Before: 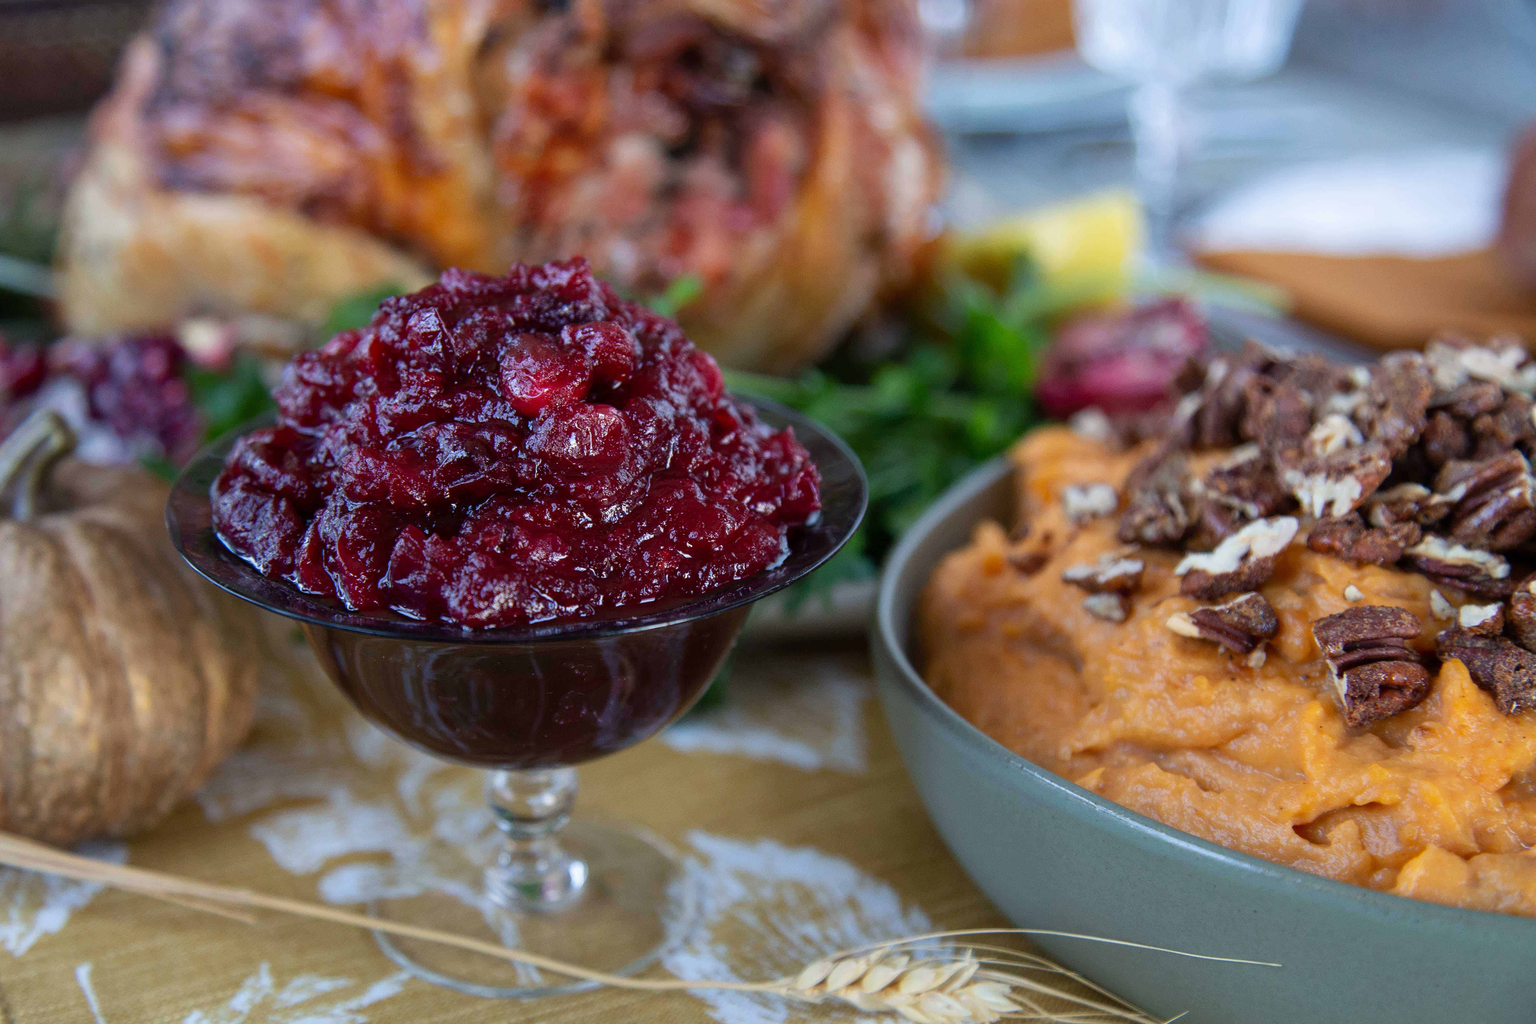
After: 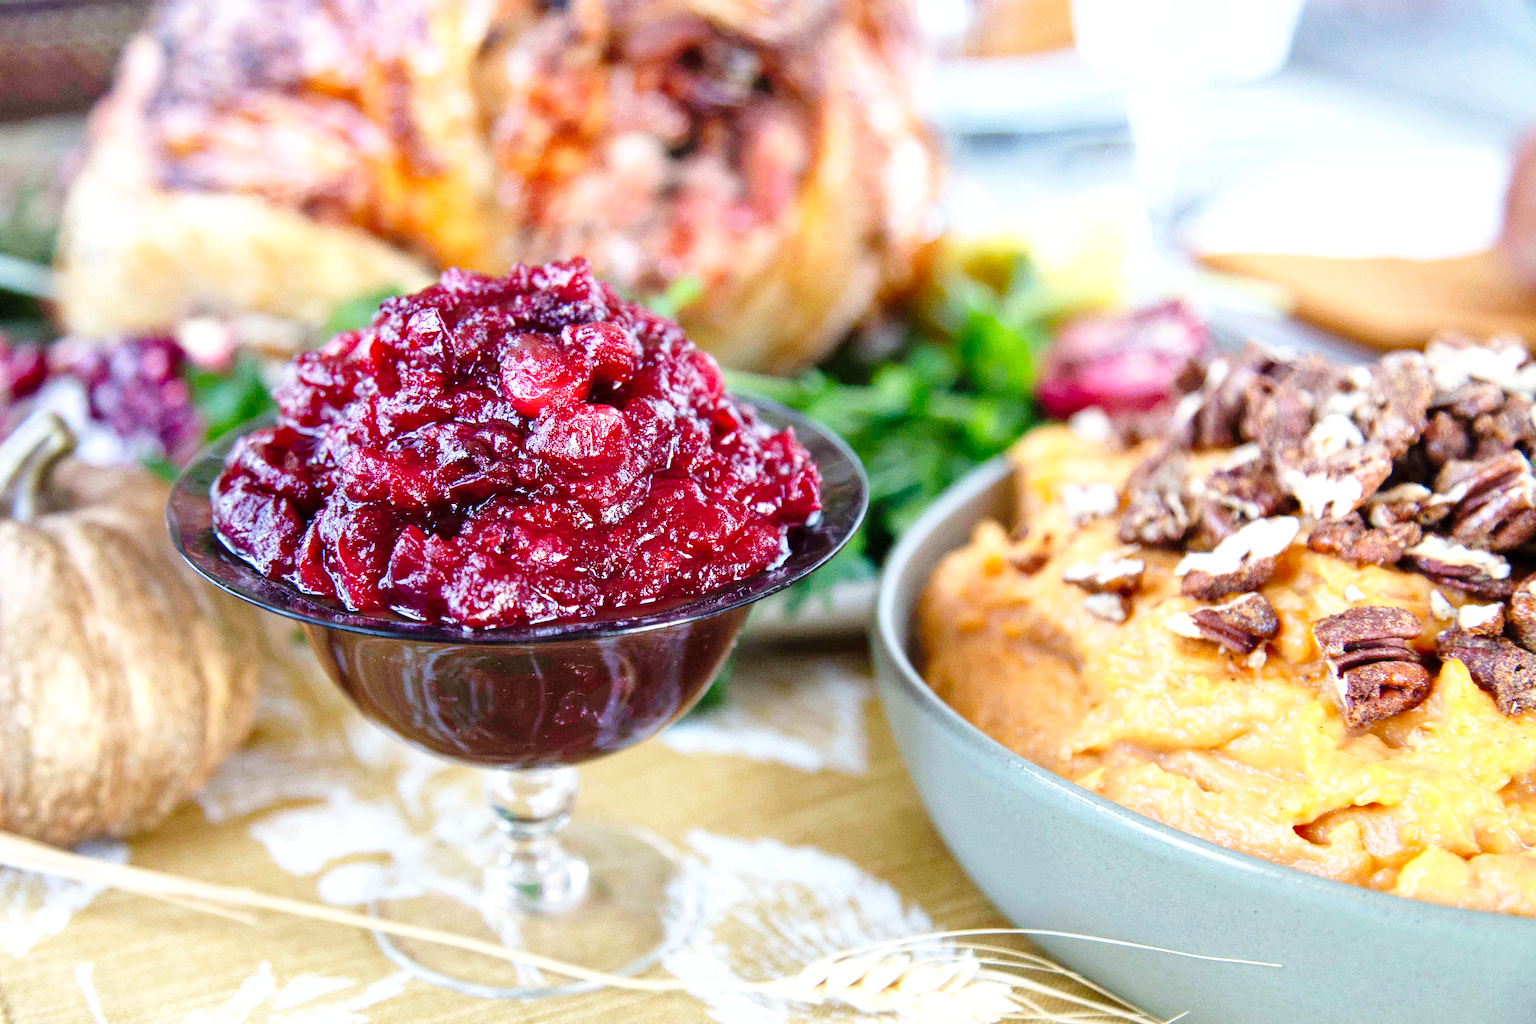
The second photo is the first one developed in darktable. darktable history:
exposure: exposure 1.154 EV, compensate highlight preservation false
base curve: curves: ch0 [(0, 0) (0.008, 0.007) (0.022, 0.029) (0.048, 0.089) (0.092, 0.197) (0.191, 0.399) (0.275, 0.534) (0.357, 0.65) (0.477, 0.78) (0.542, 0.833) (0.799, 0.973) (1, 1)], preserve colors none
shadows and highlights: shadows 37.31, highlights -28.11, soften with gaussian
